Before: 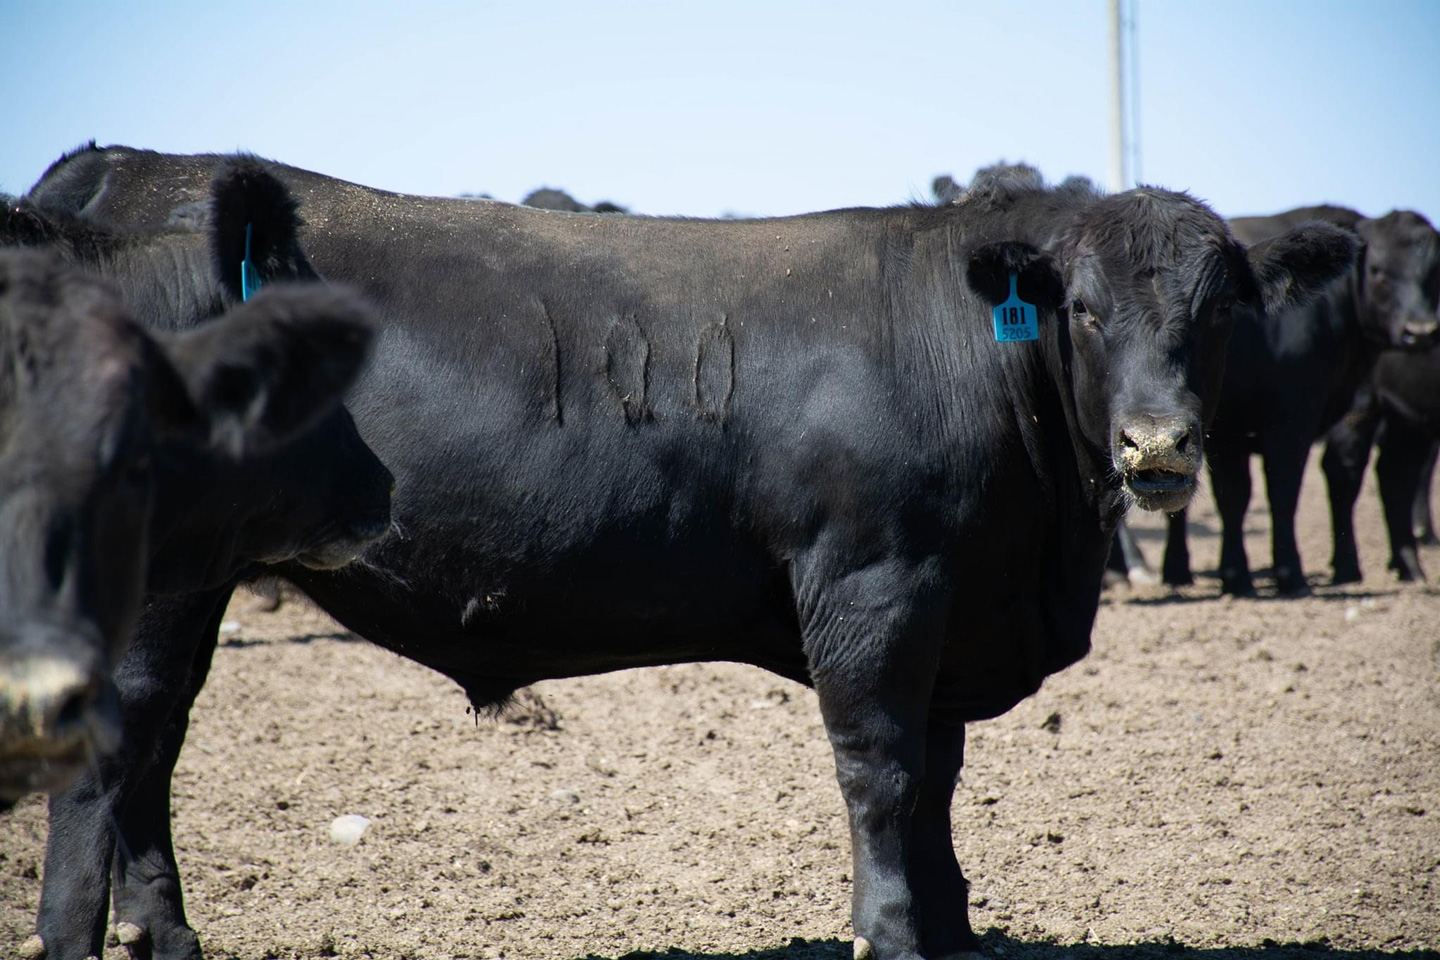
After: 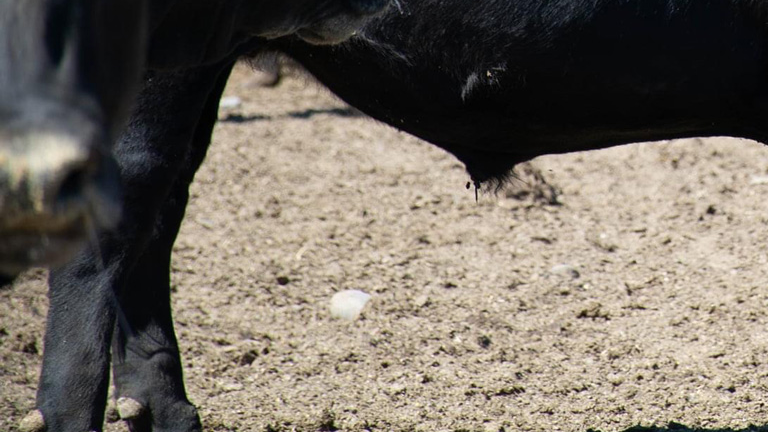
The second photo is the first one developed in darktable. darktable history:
crop and rotate: top 54.778%, right 46.61%, bottom 0.159%
white balance: emerald 1
